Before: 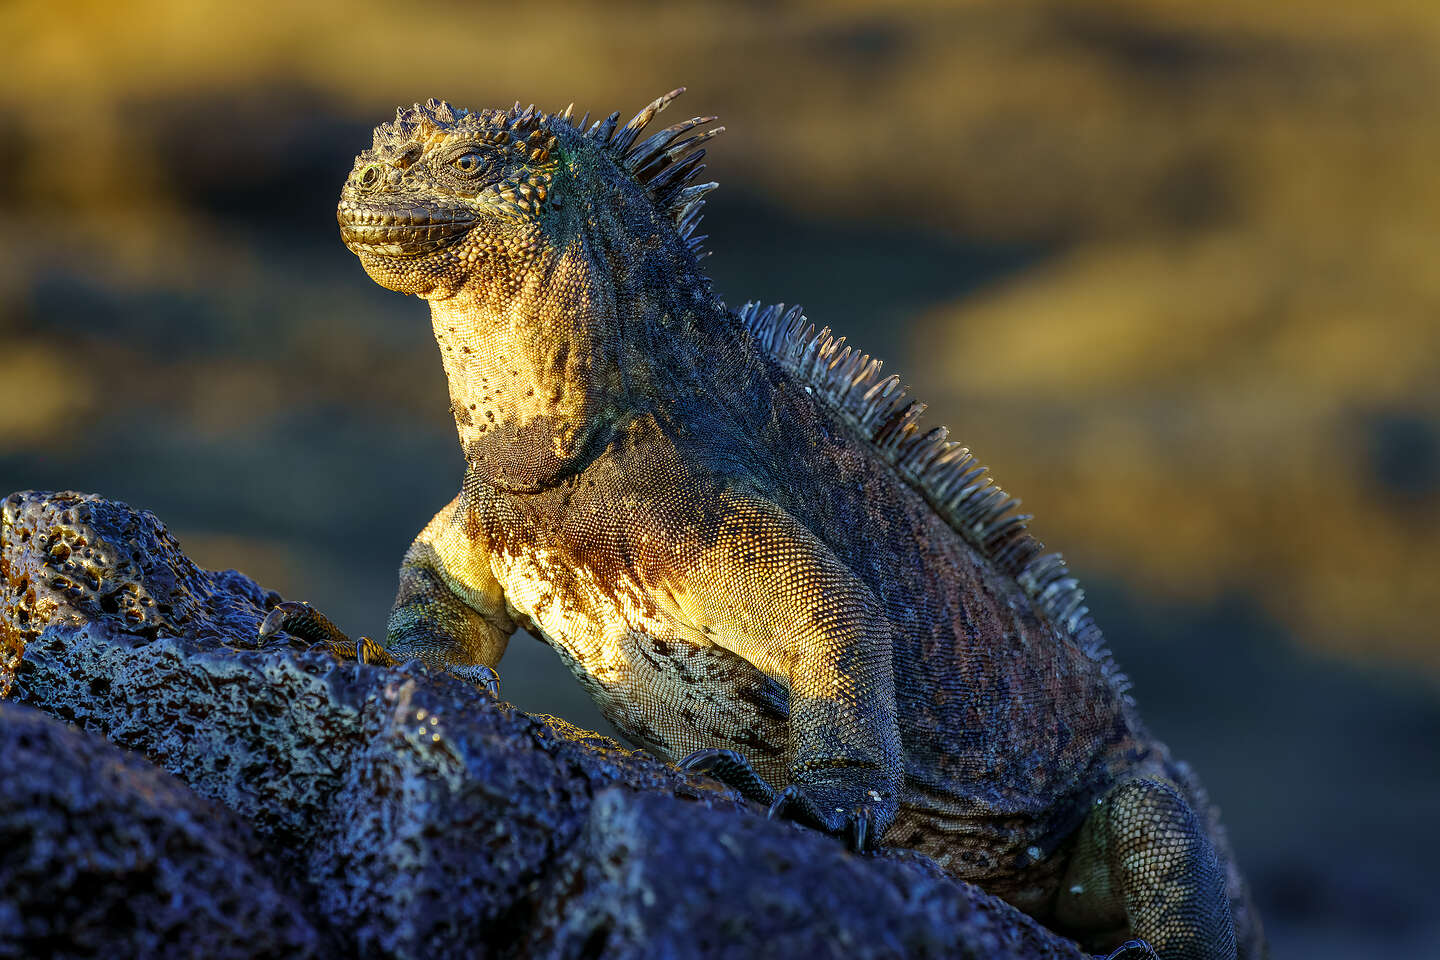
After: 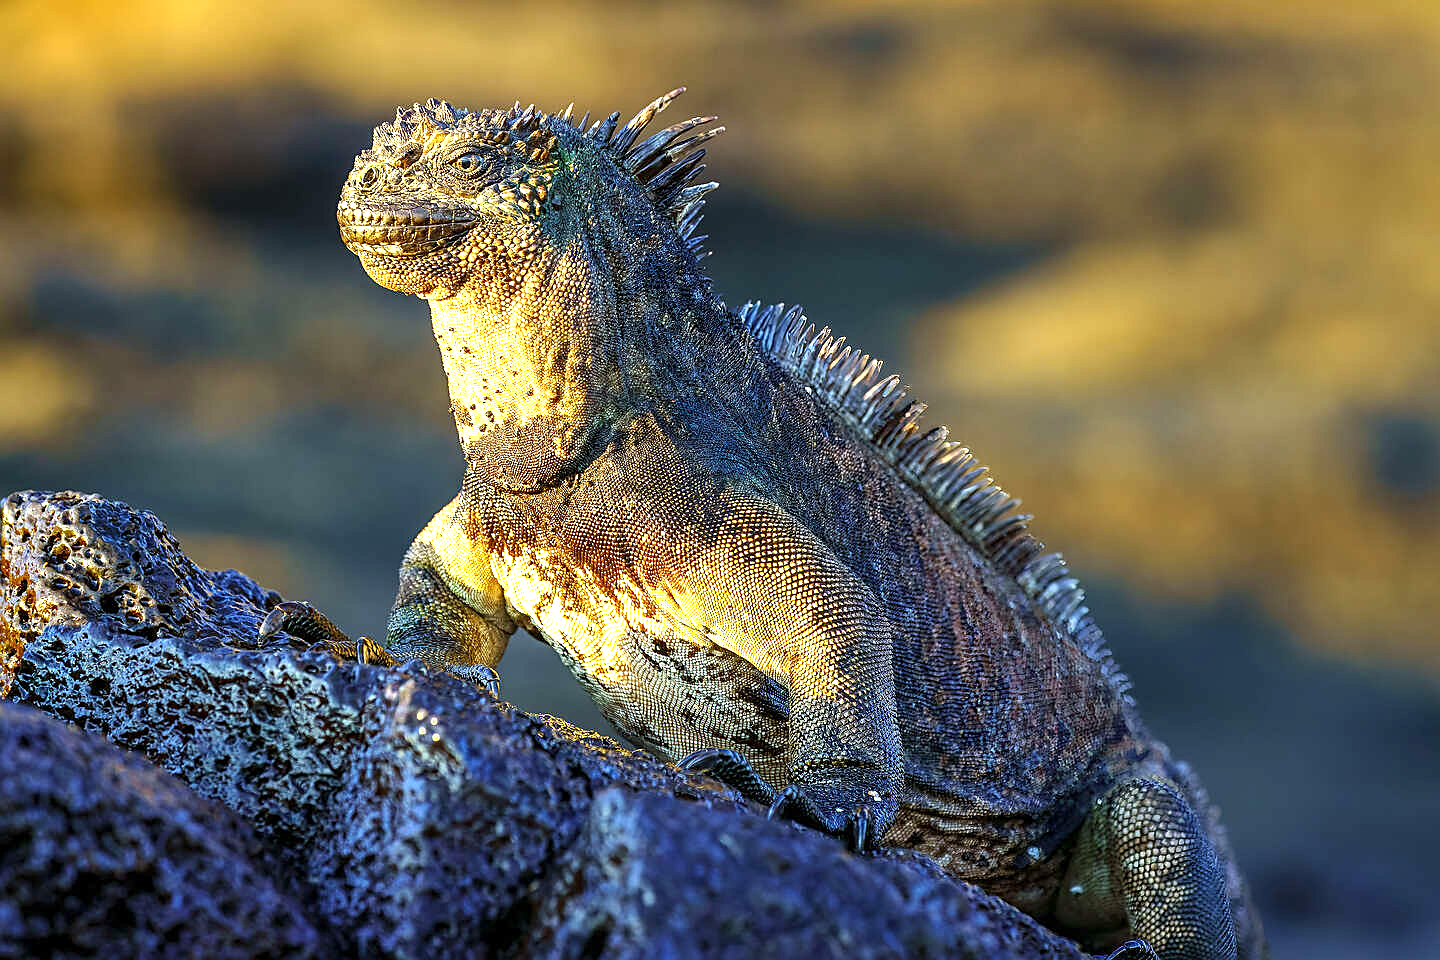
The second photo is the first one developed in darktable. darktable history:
exposure: exposure 0.993 EV, compensate highlight preservation false
sharpen: on, module defaults
